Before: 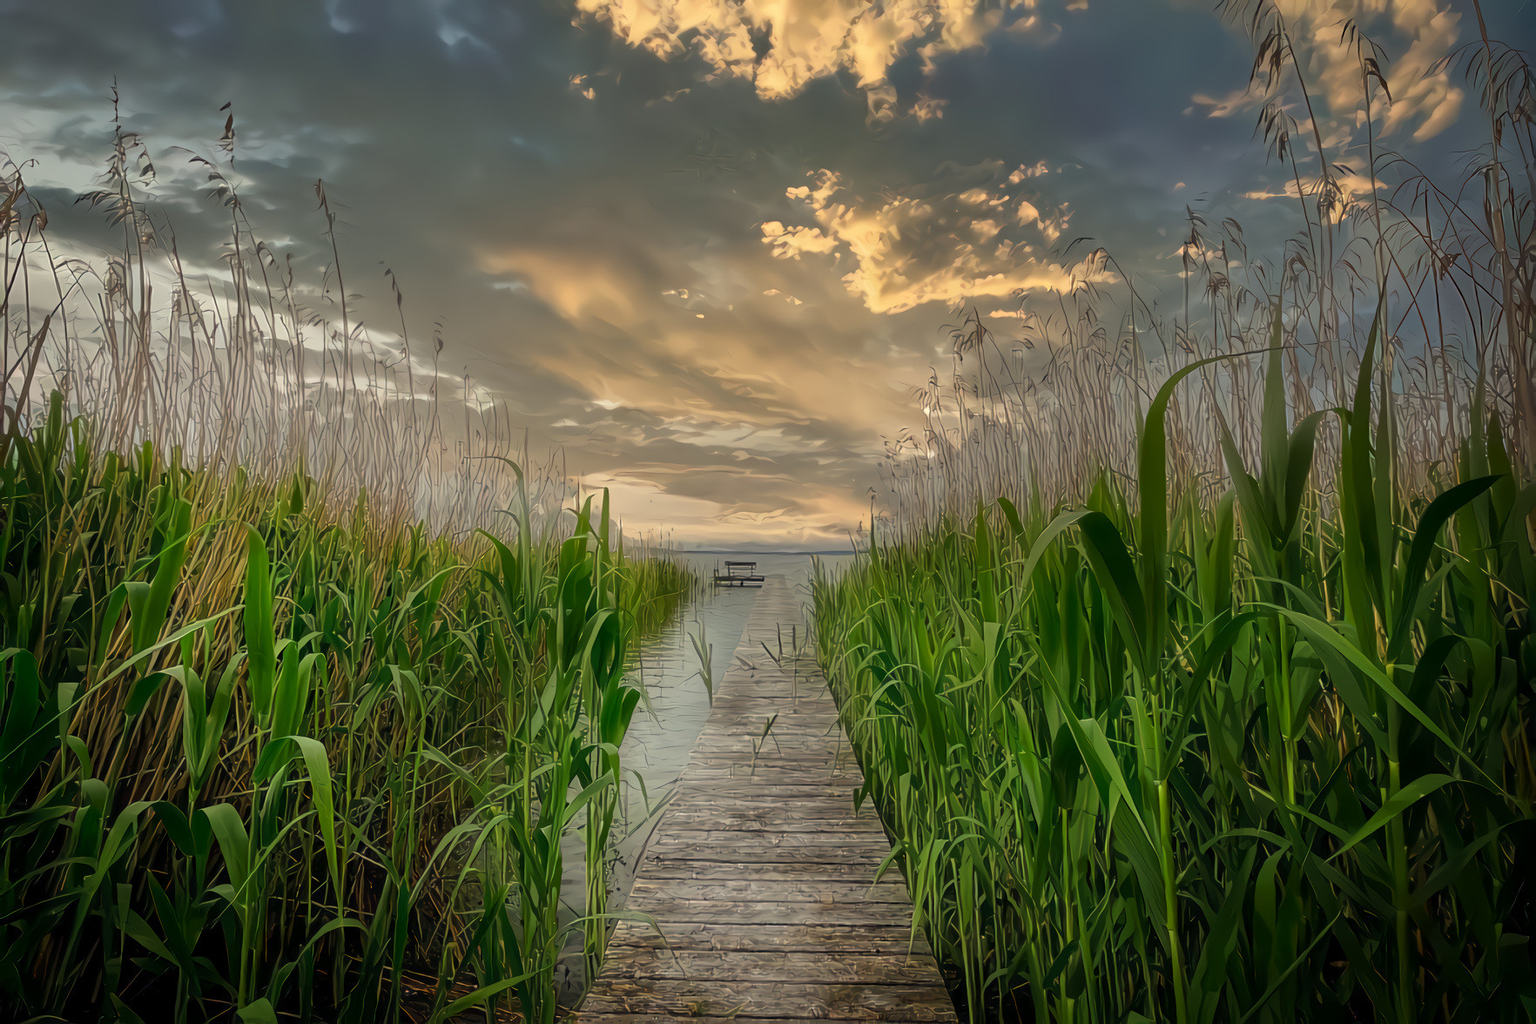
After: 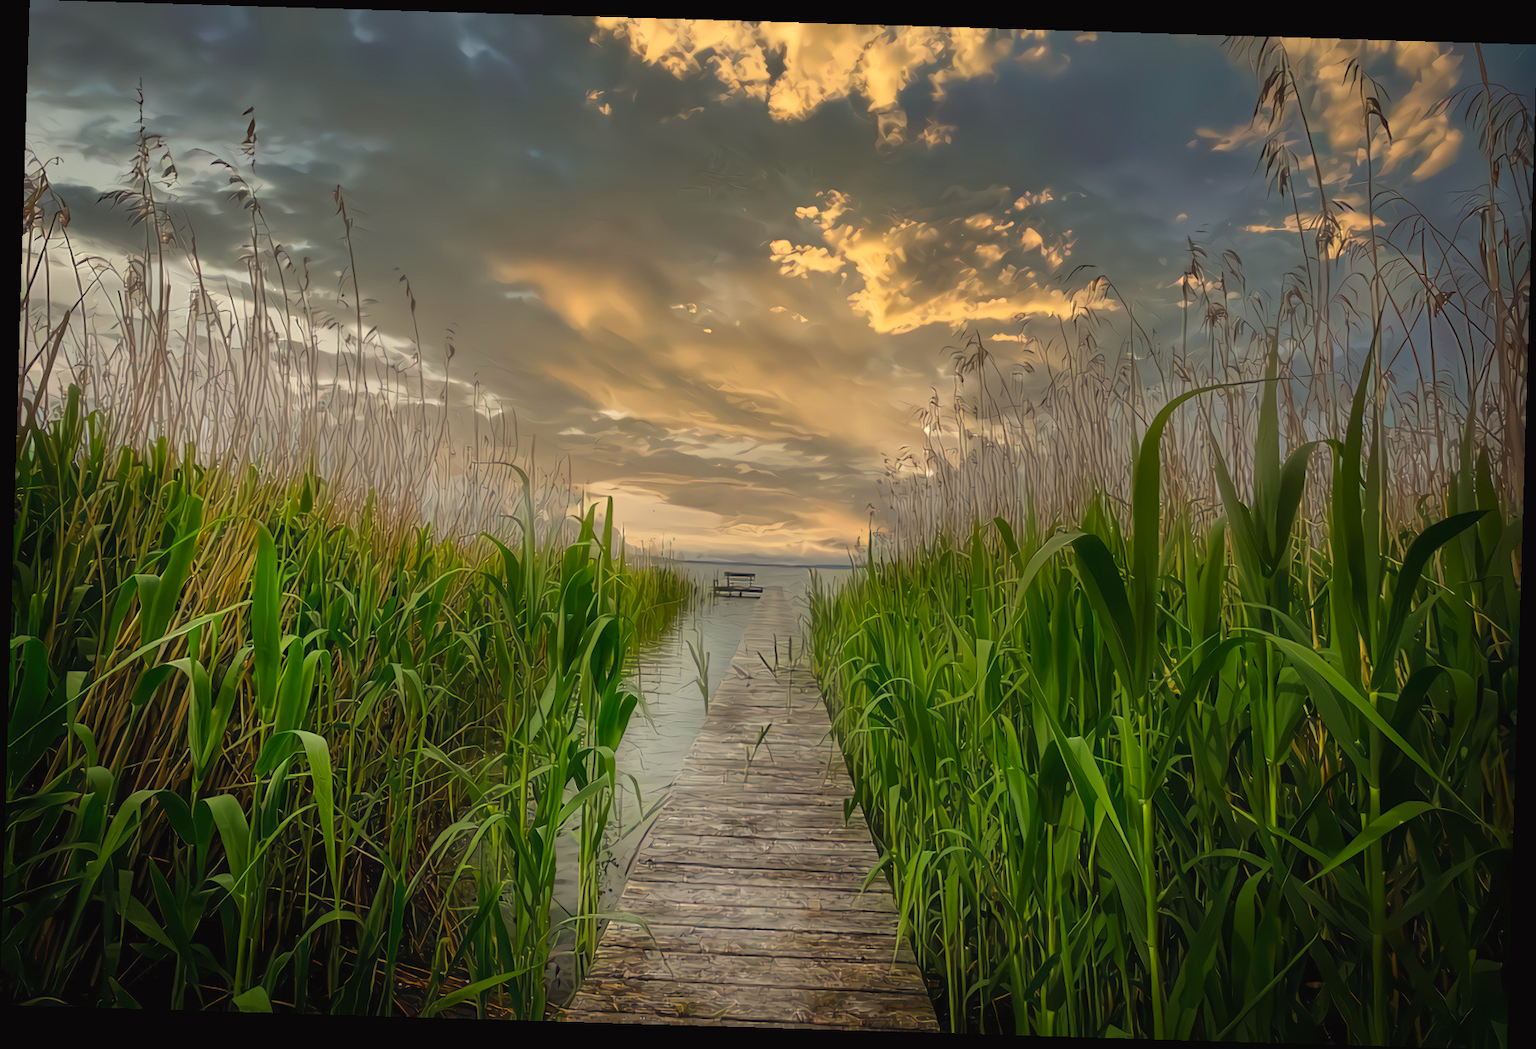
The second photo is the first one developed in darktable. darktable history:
rotate and perspective: rotation 1.72°, automatic cropping off
color balance rgb: shadows lift › chroma 2%, shadows lift › hue 50°, power › hue 60°, highlights gain › chroma 1%, highlights gain › hue 60°, global offset › luminance 0.25%, global vibrance 30%
